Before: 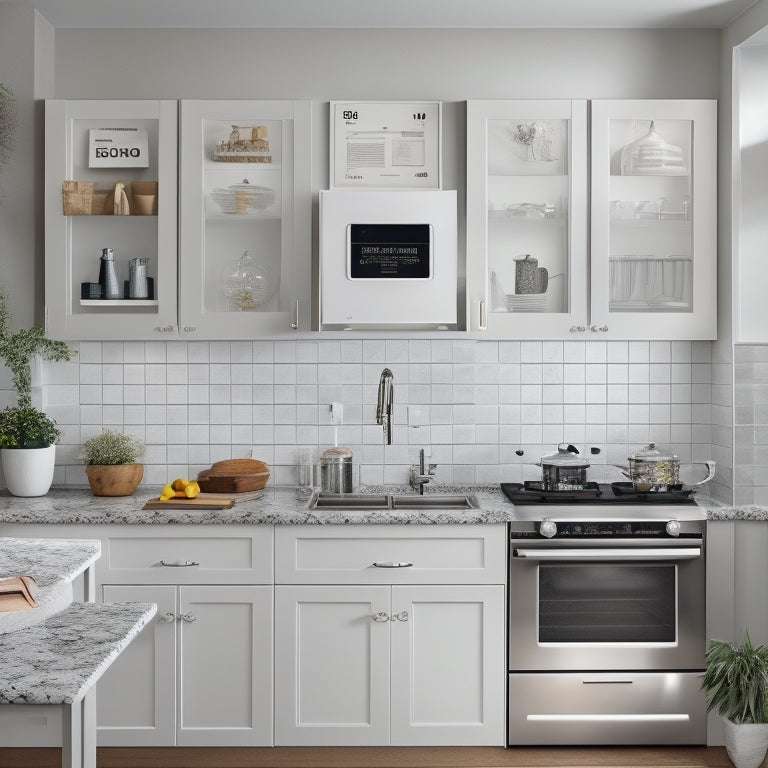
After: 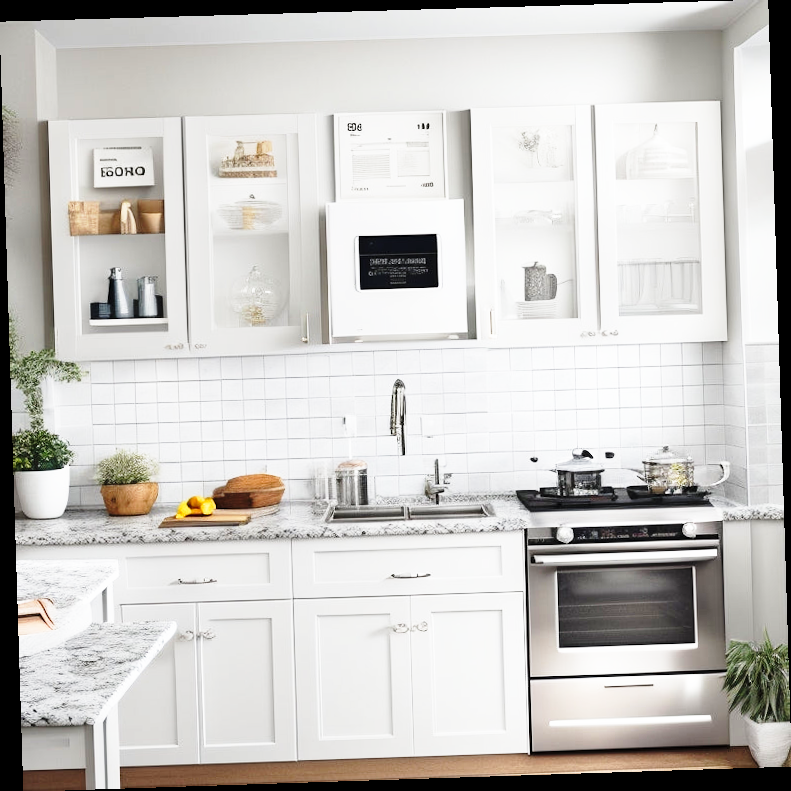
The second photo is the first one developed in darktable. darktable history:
rotate and perspective: rotation -1.77°, lens shift (horizontal) 0.004, automatic cropping off
base curve: curves: ch0 [(0, 0) (0.026, 0.03) (0.109, 0.232) (0.351, 0.748) (0.669, 0.968) (1, 1)], preserve colors none
